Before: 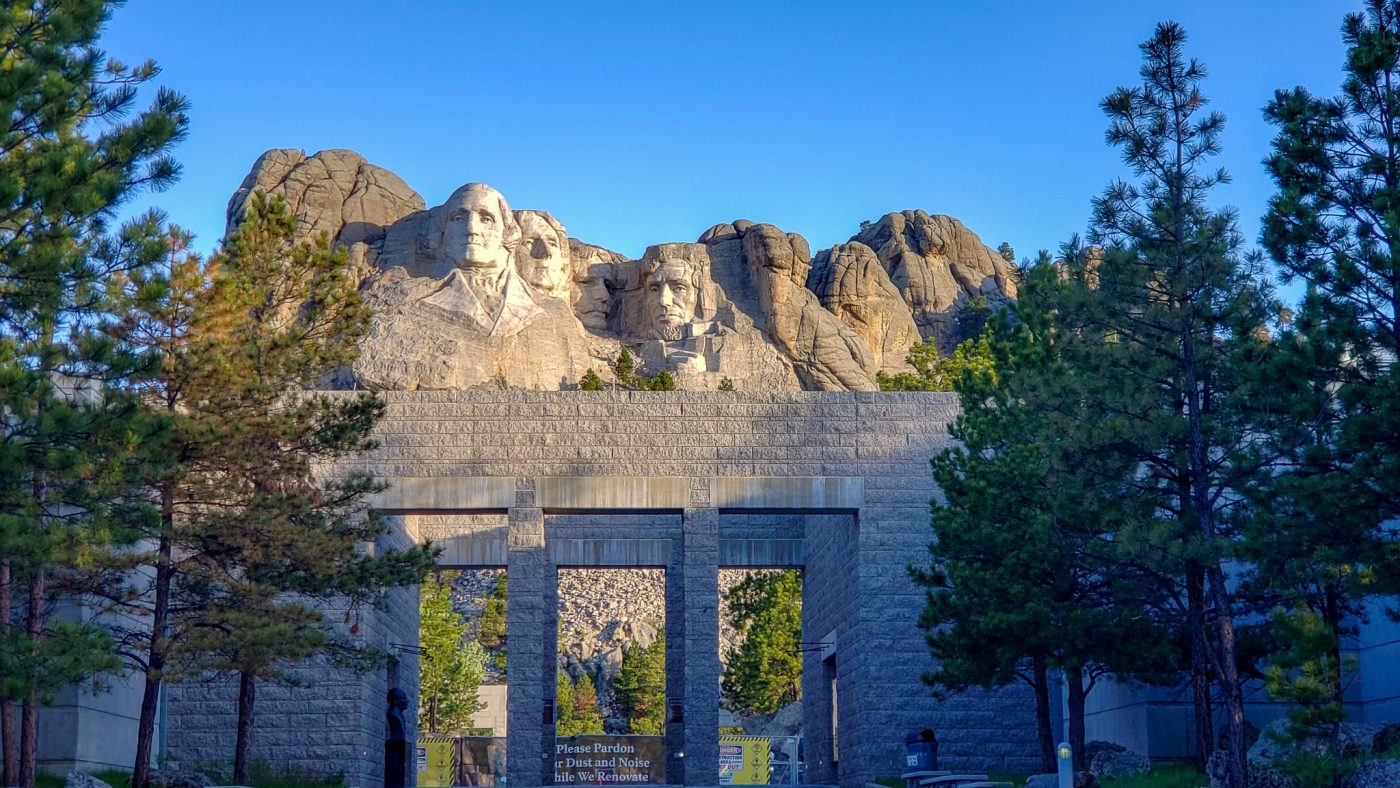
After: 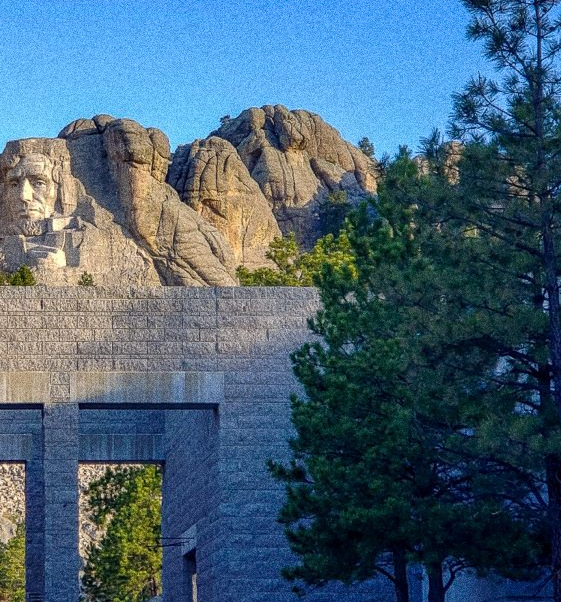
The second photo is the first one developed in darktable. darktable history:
crop: left 45.721%, top 13.393%, right 14.118%, bottom 10.01%
color balance: input saturation 99%
grain: coarseness 10.62 ISO, strength 55.56%
